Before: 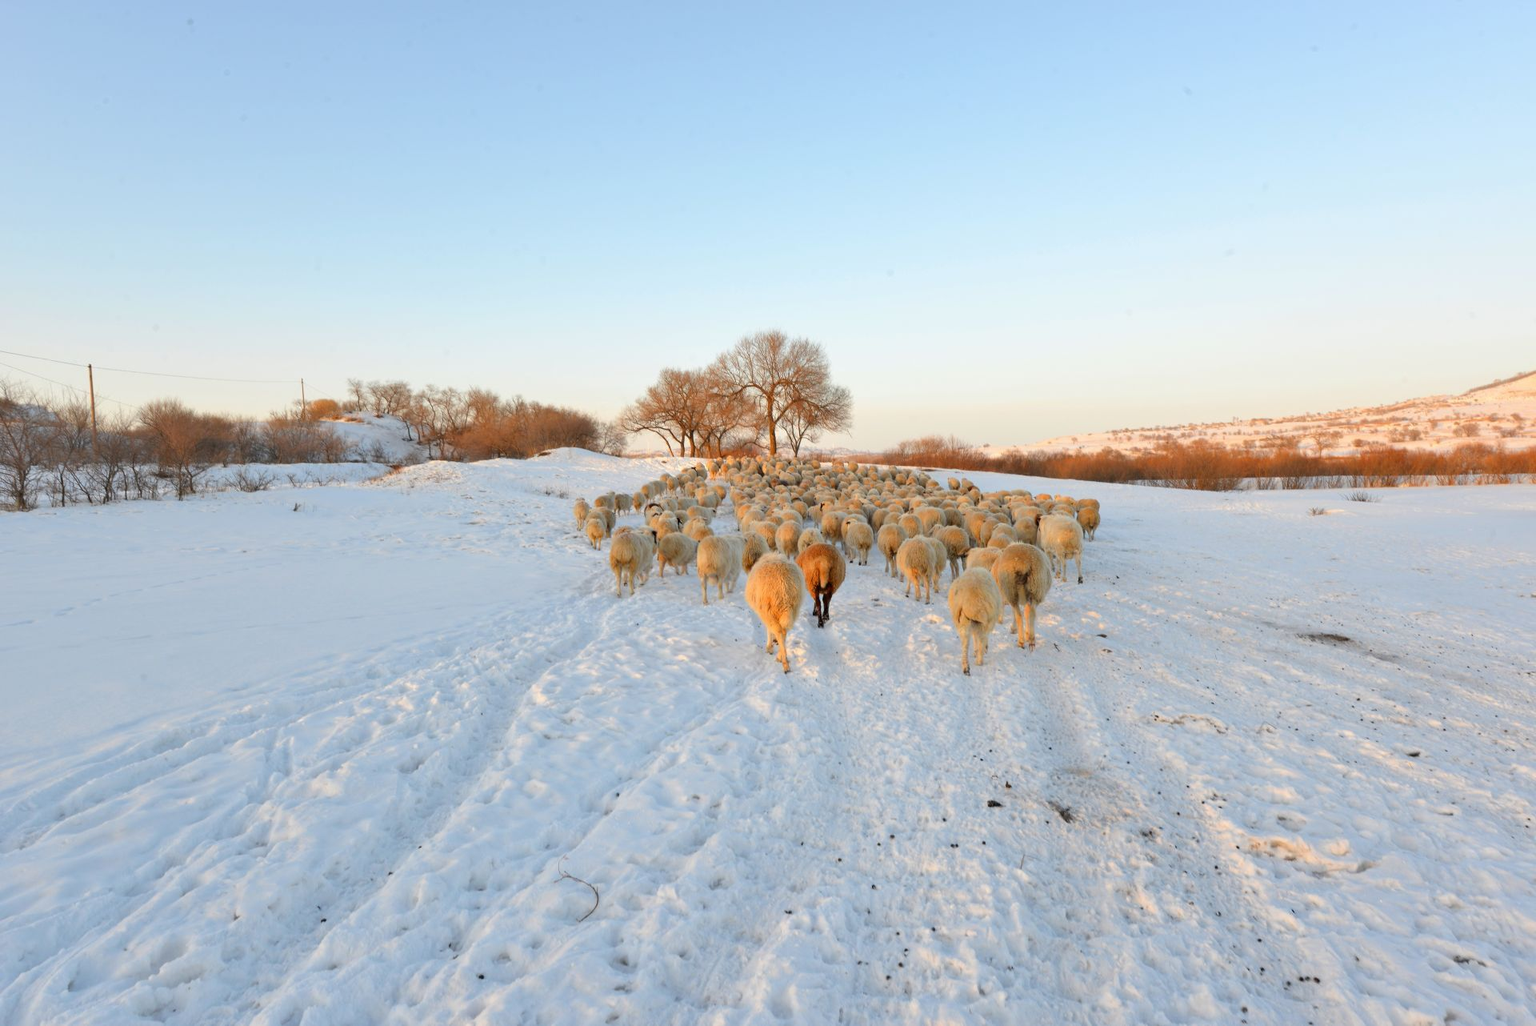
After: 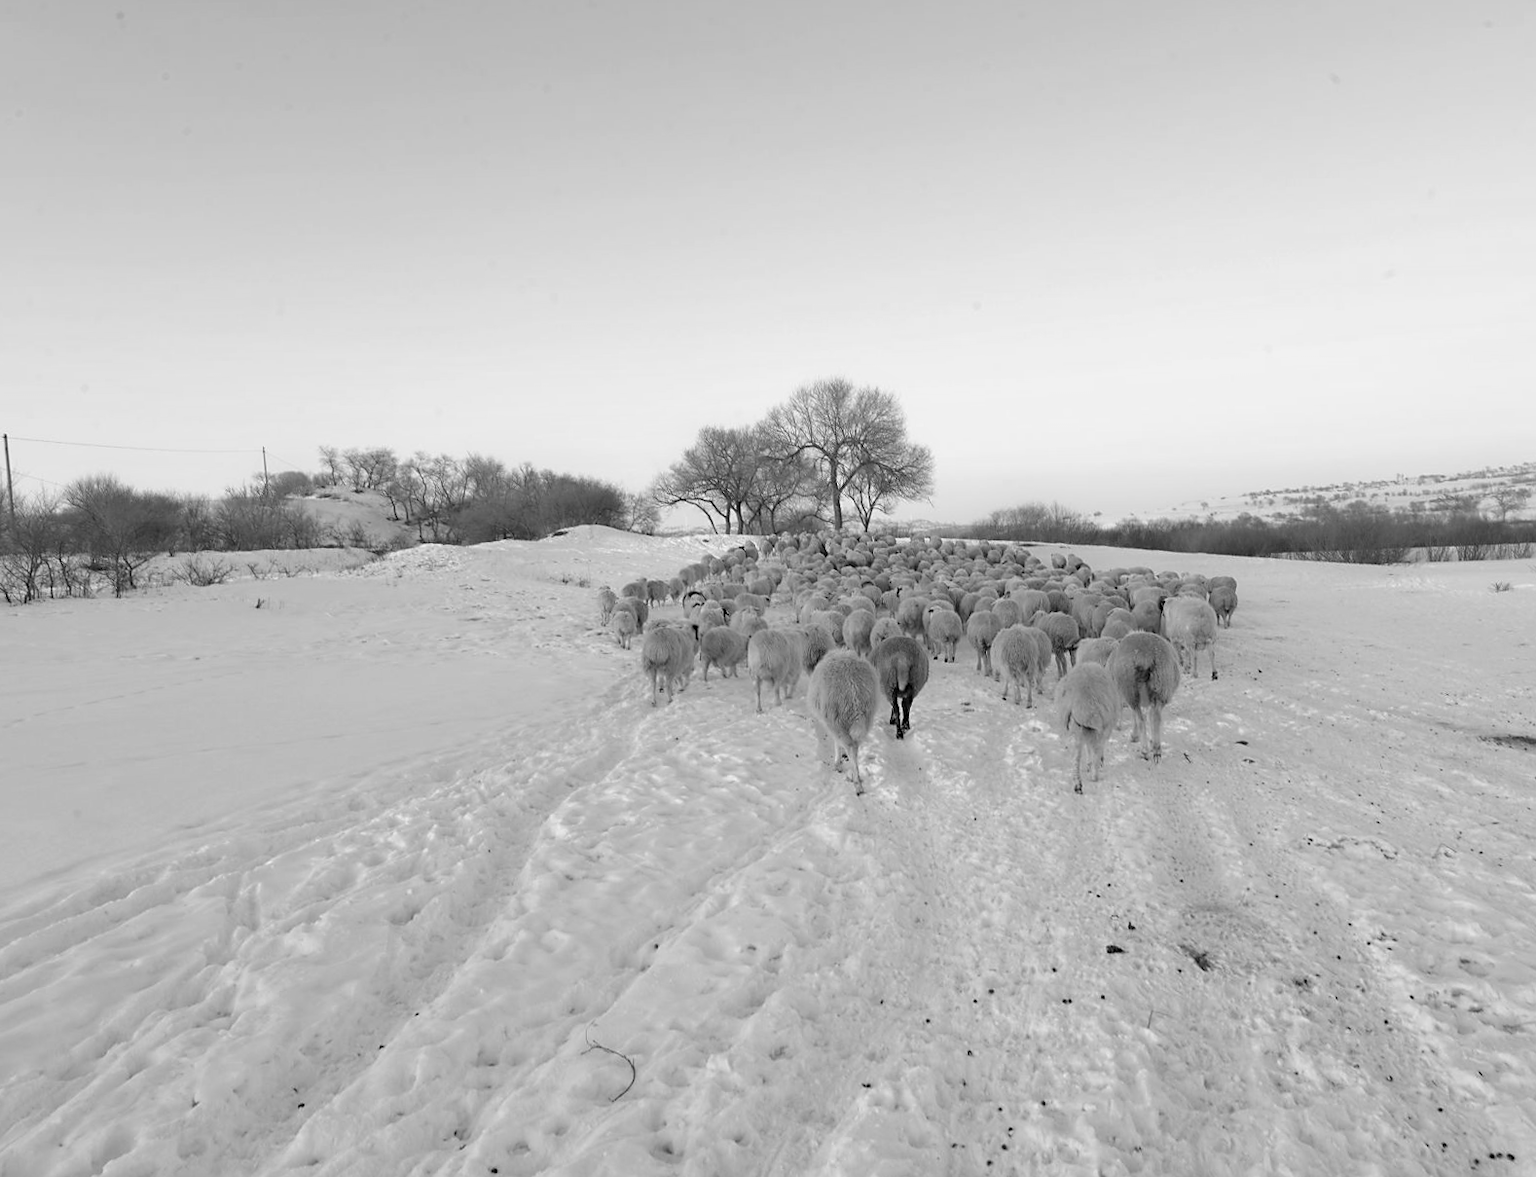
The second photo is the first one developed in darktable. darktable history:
crop and rotate: angle 1°, left 4.281%, top 0.642%, right 11.383%, bottom 2.486%
monochrome: a -11.7, b 1.62, size 0.5, highlights 0.38
sharpen: radius 1.864, amount 0.398, threshold 1.271
